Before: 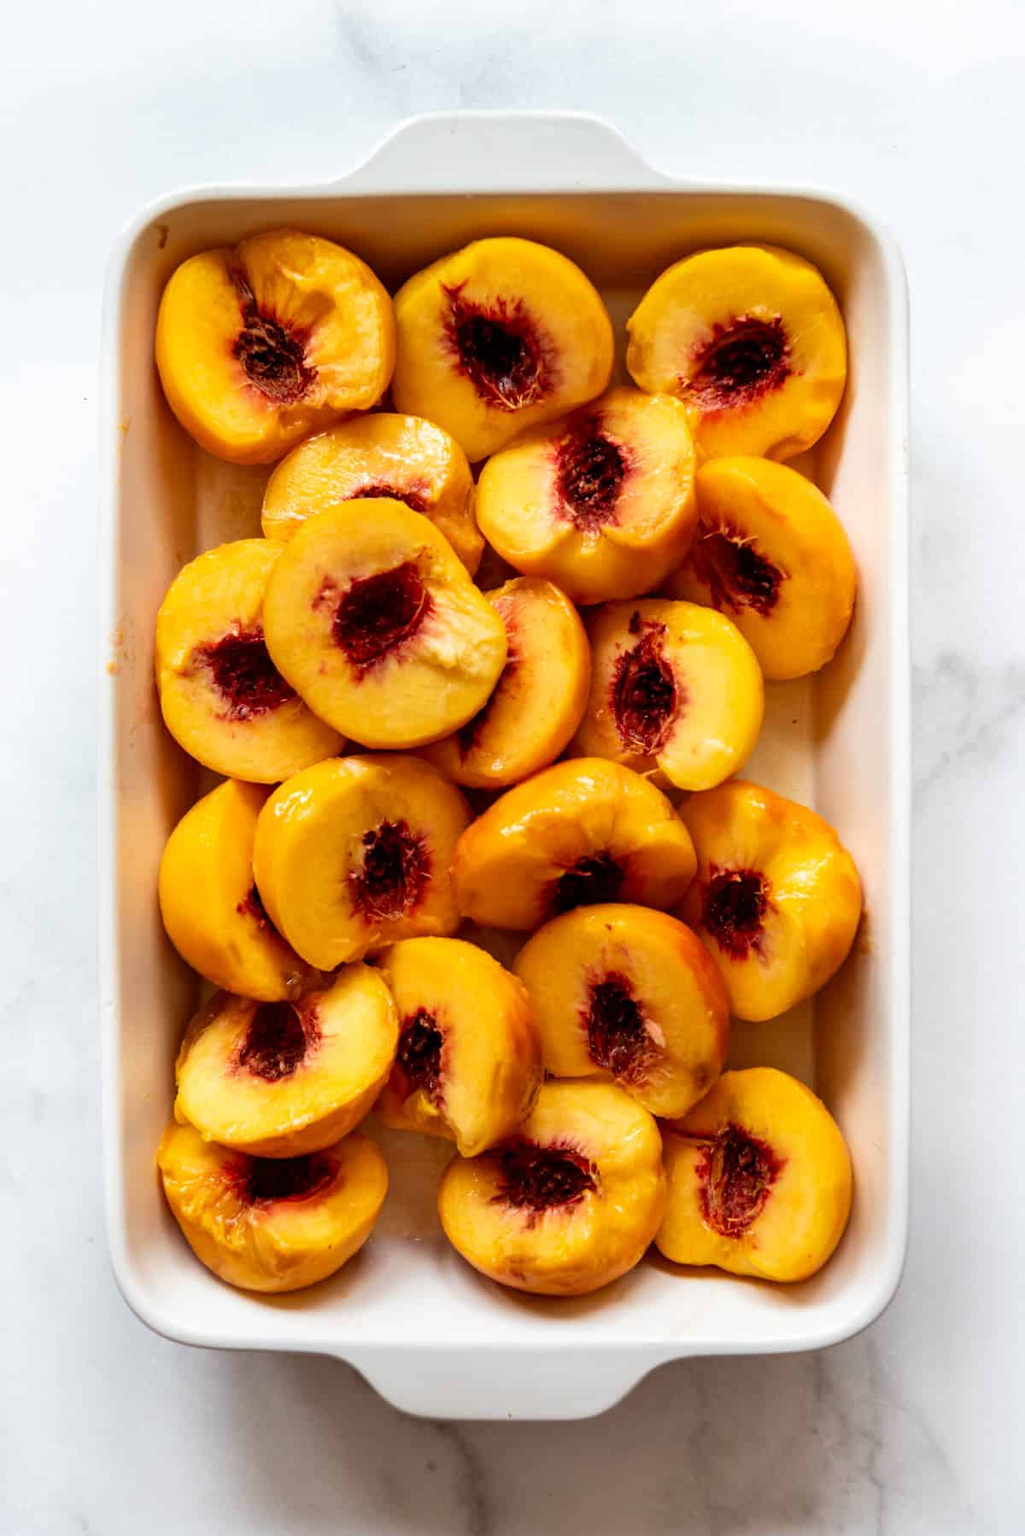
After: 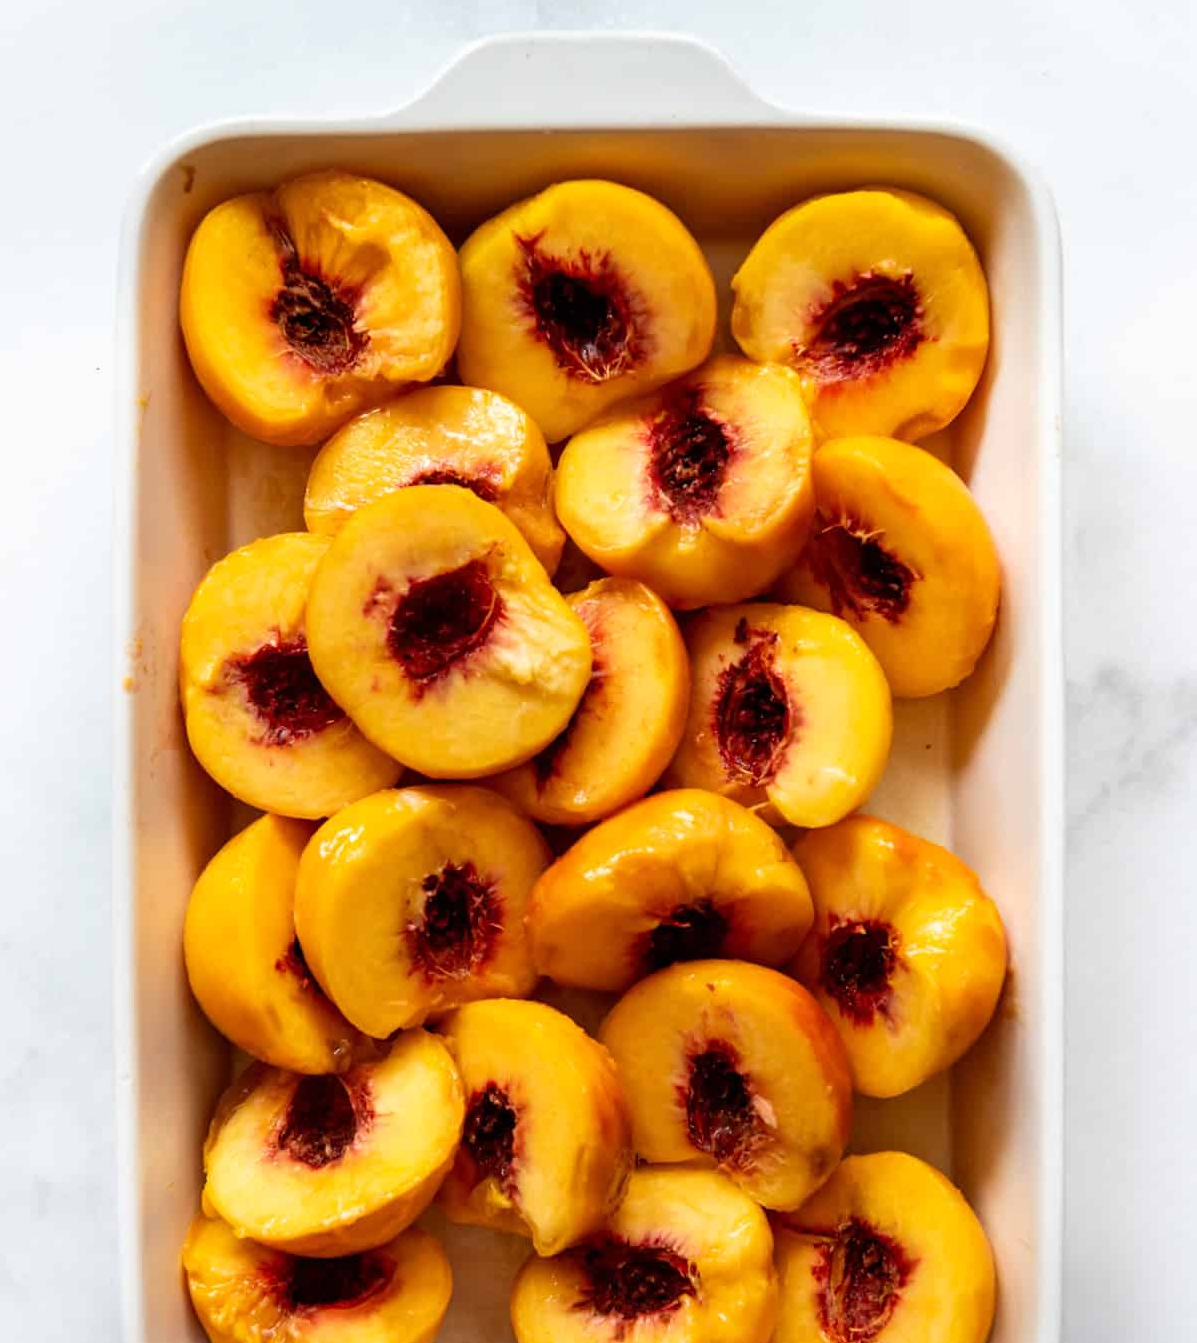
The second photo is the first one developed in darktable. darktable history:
tone equalizer: on, module defaults
crop: left 0.249%, top 5.479%, bottom 19.781%
